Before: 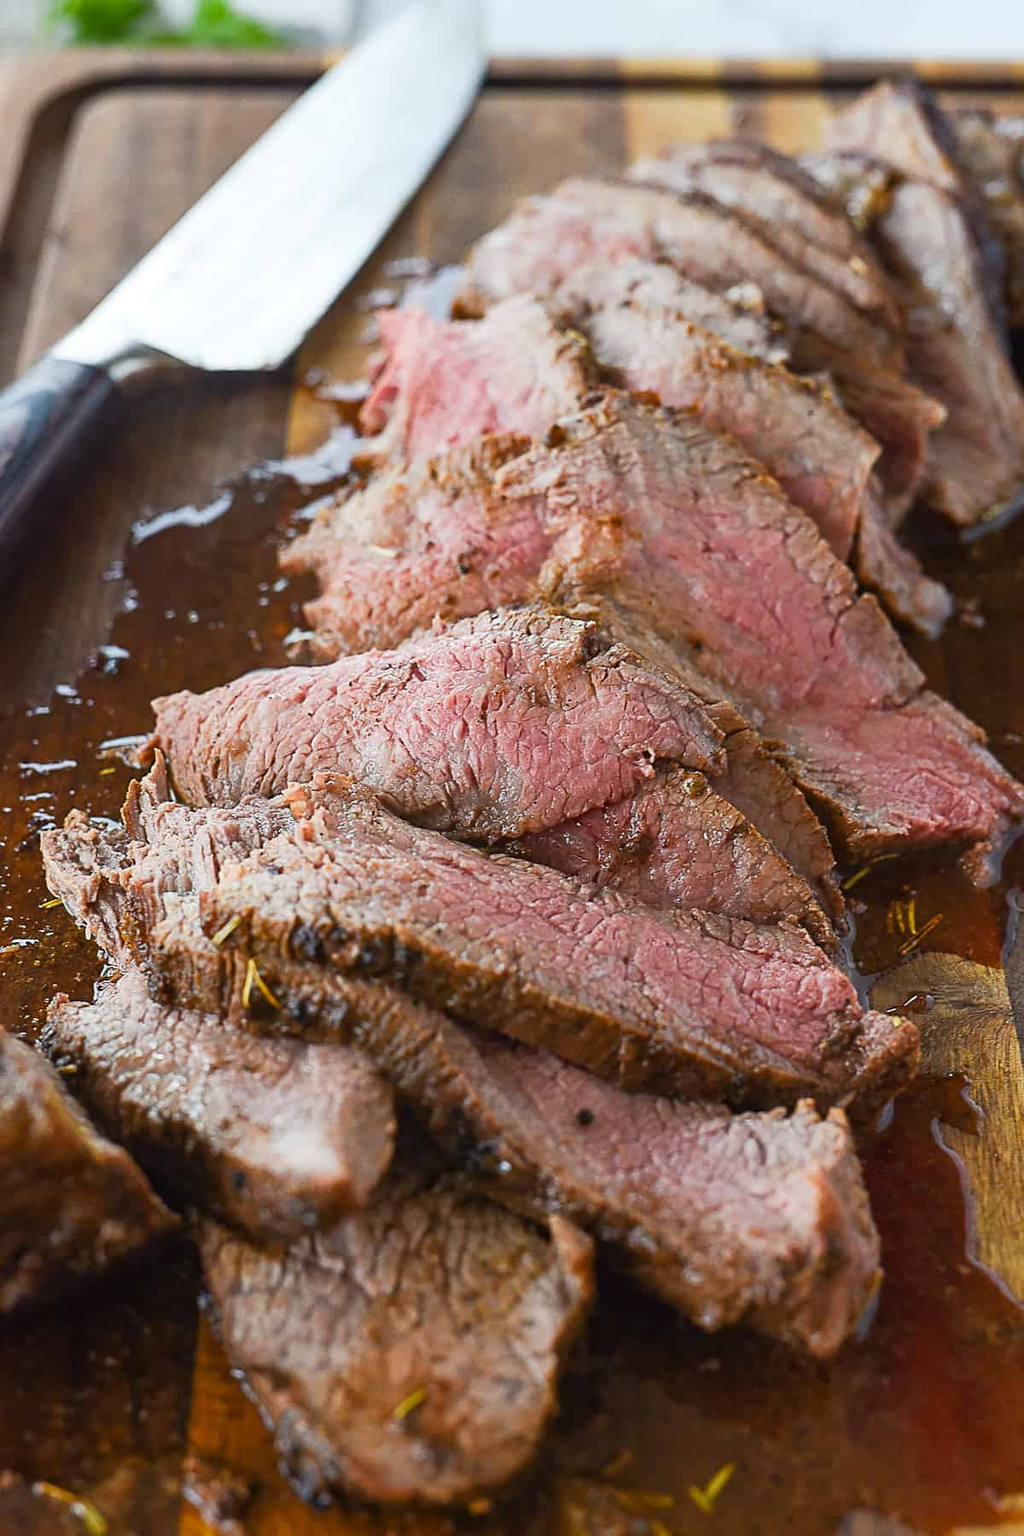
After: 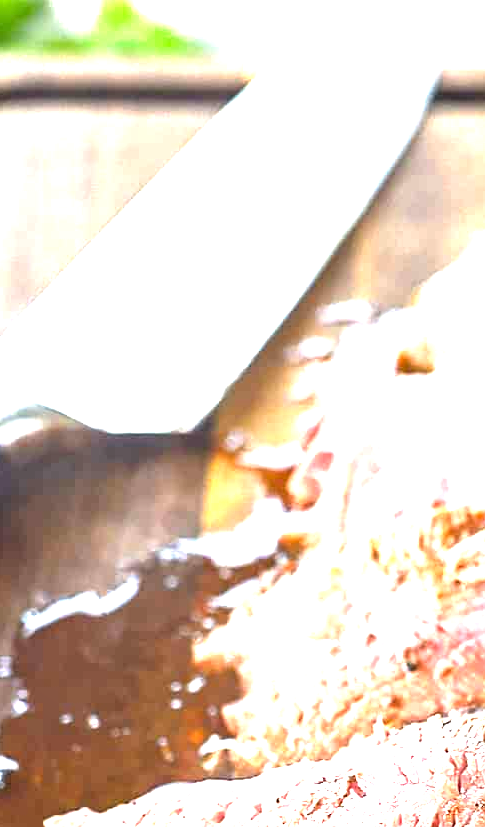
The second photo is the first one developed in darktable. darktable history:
vignetting: fall-off radius 94.16%, brightness -0.573, saturation 0.002, unbound false
crop and rotate: left 11.115%, top 0.108%, right 48.449%, bottom 53.909%
exposure: exposure 2.043 EV, compensate highlight preservation false
